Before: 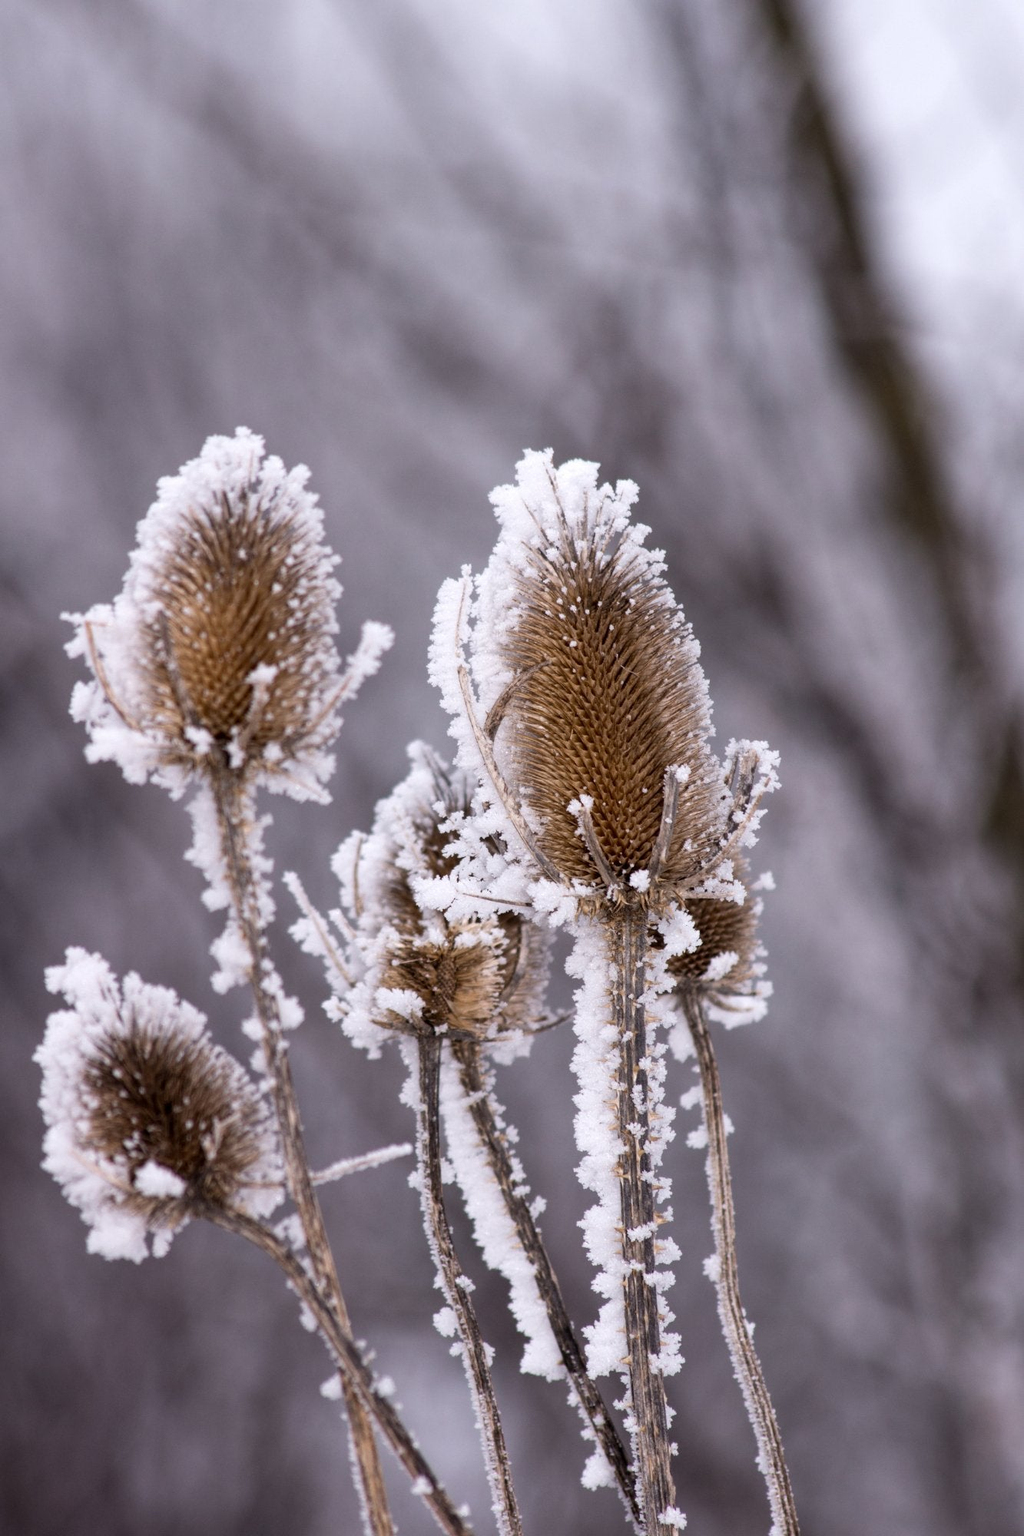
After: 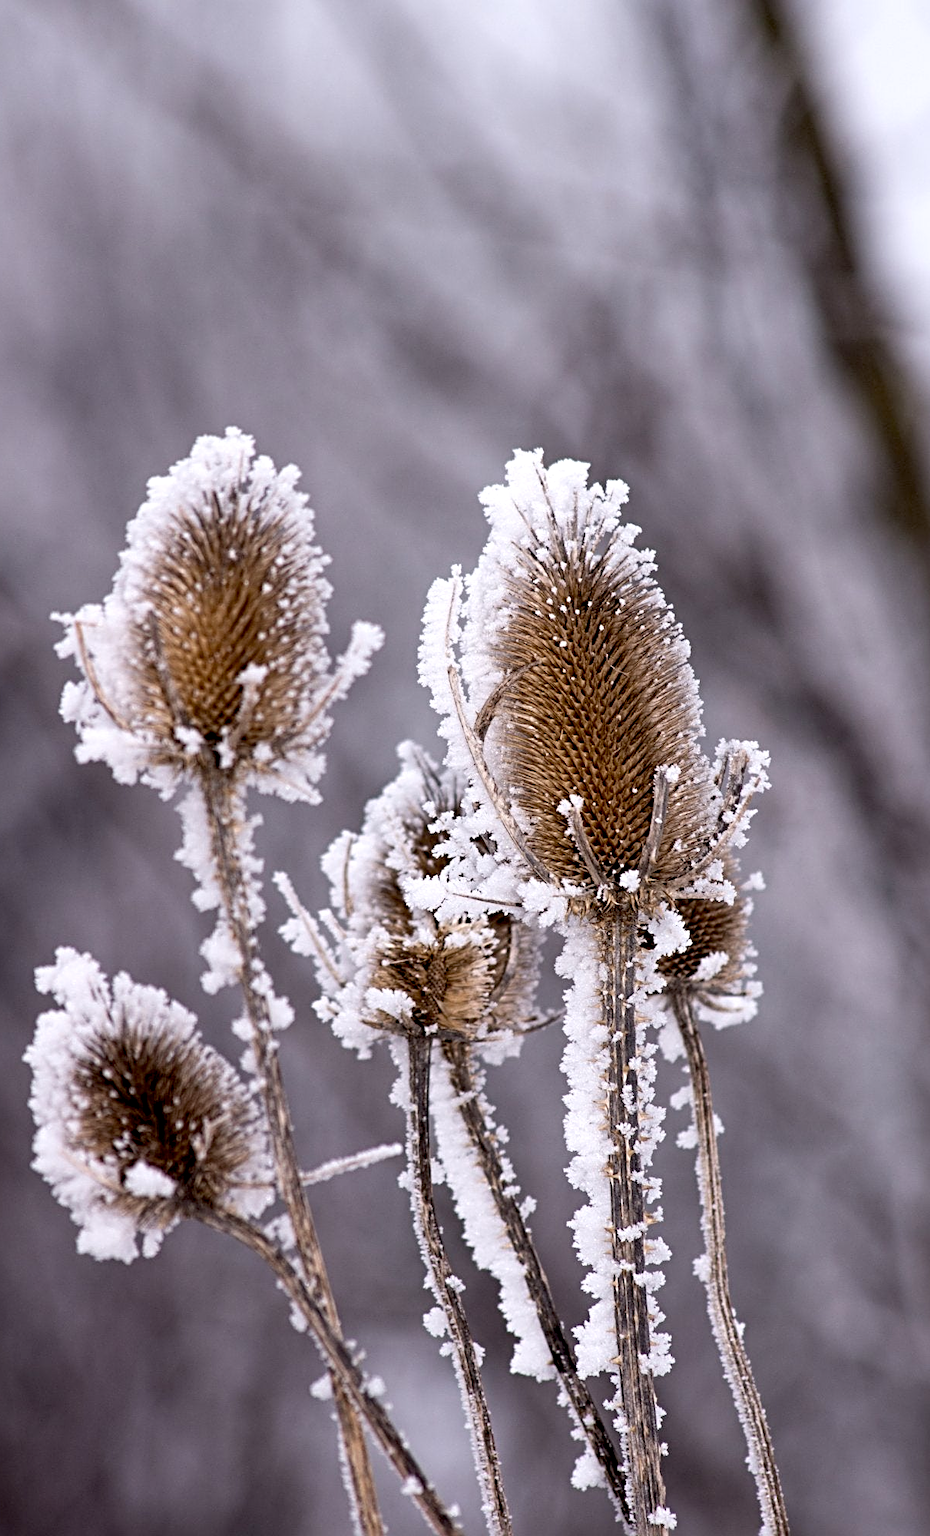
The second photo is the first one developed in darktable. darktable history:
sharpen: radius 3.978
crop and rotate: left 1.047%, right 8.001%
exposure: black level correction 0.01, exposure 0.118 EV, compensate highlight preservation false
